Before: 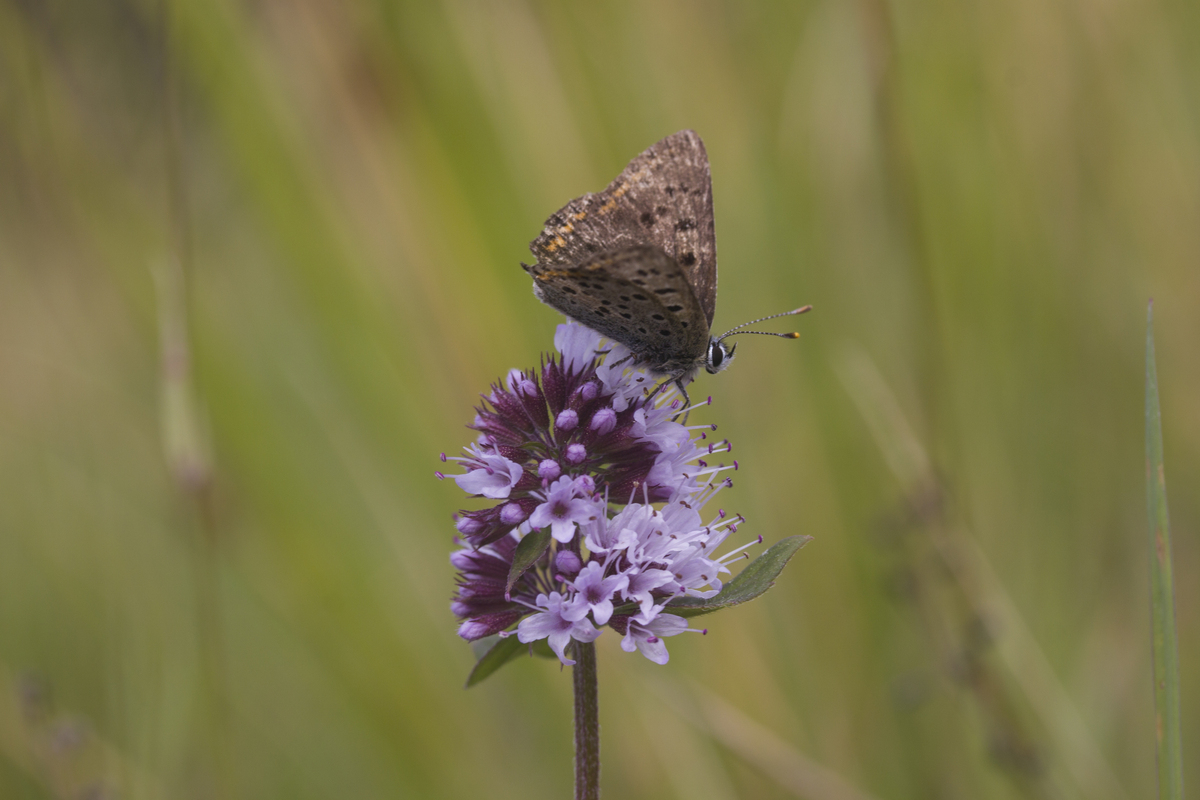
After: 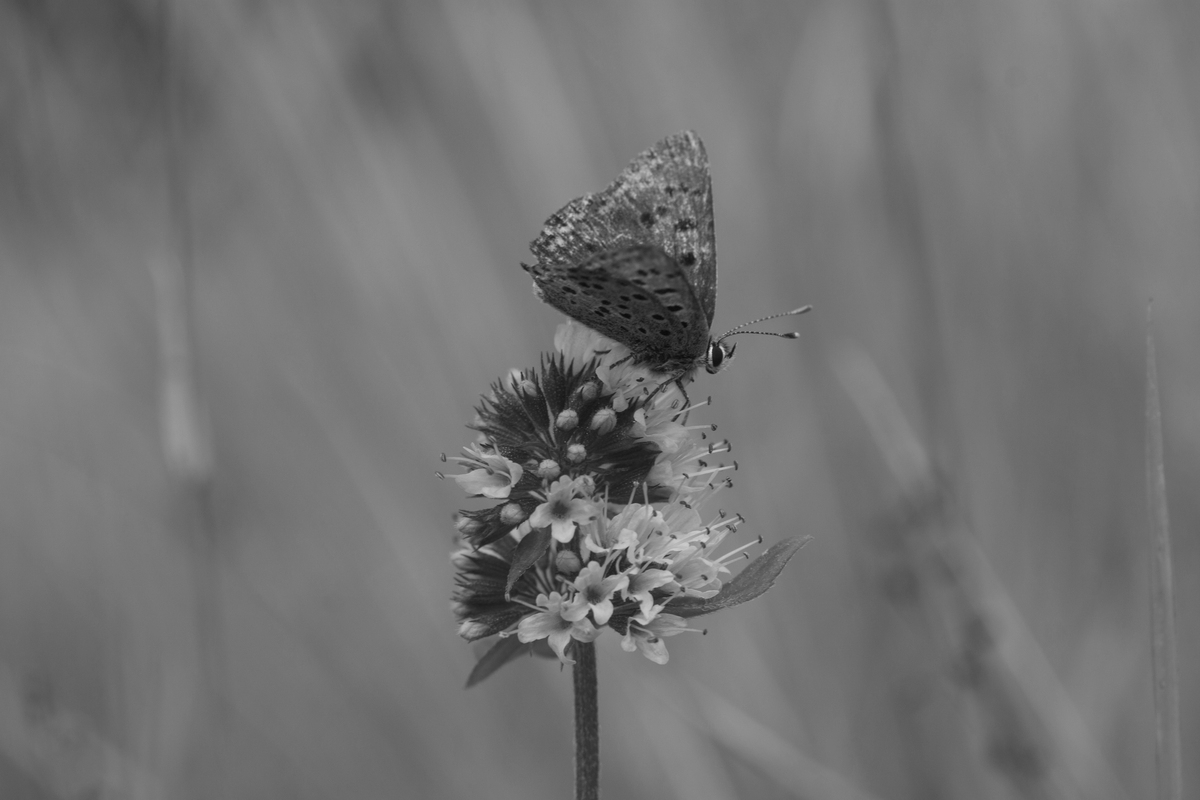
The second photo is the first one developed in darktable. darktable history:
monochrome: a 73.58, b 64.21
color correction: highlights a* 2.75, highlights b* 5, shadows a* -2.04, shadows b* -4.84, saturation 0.8
